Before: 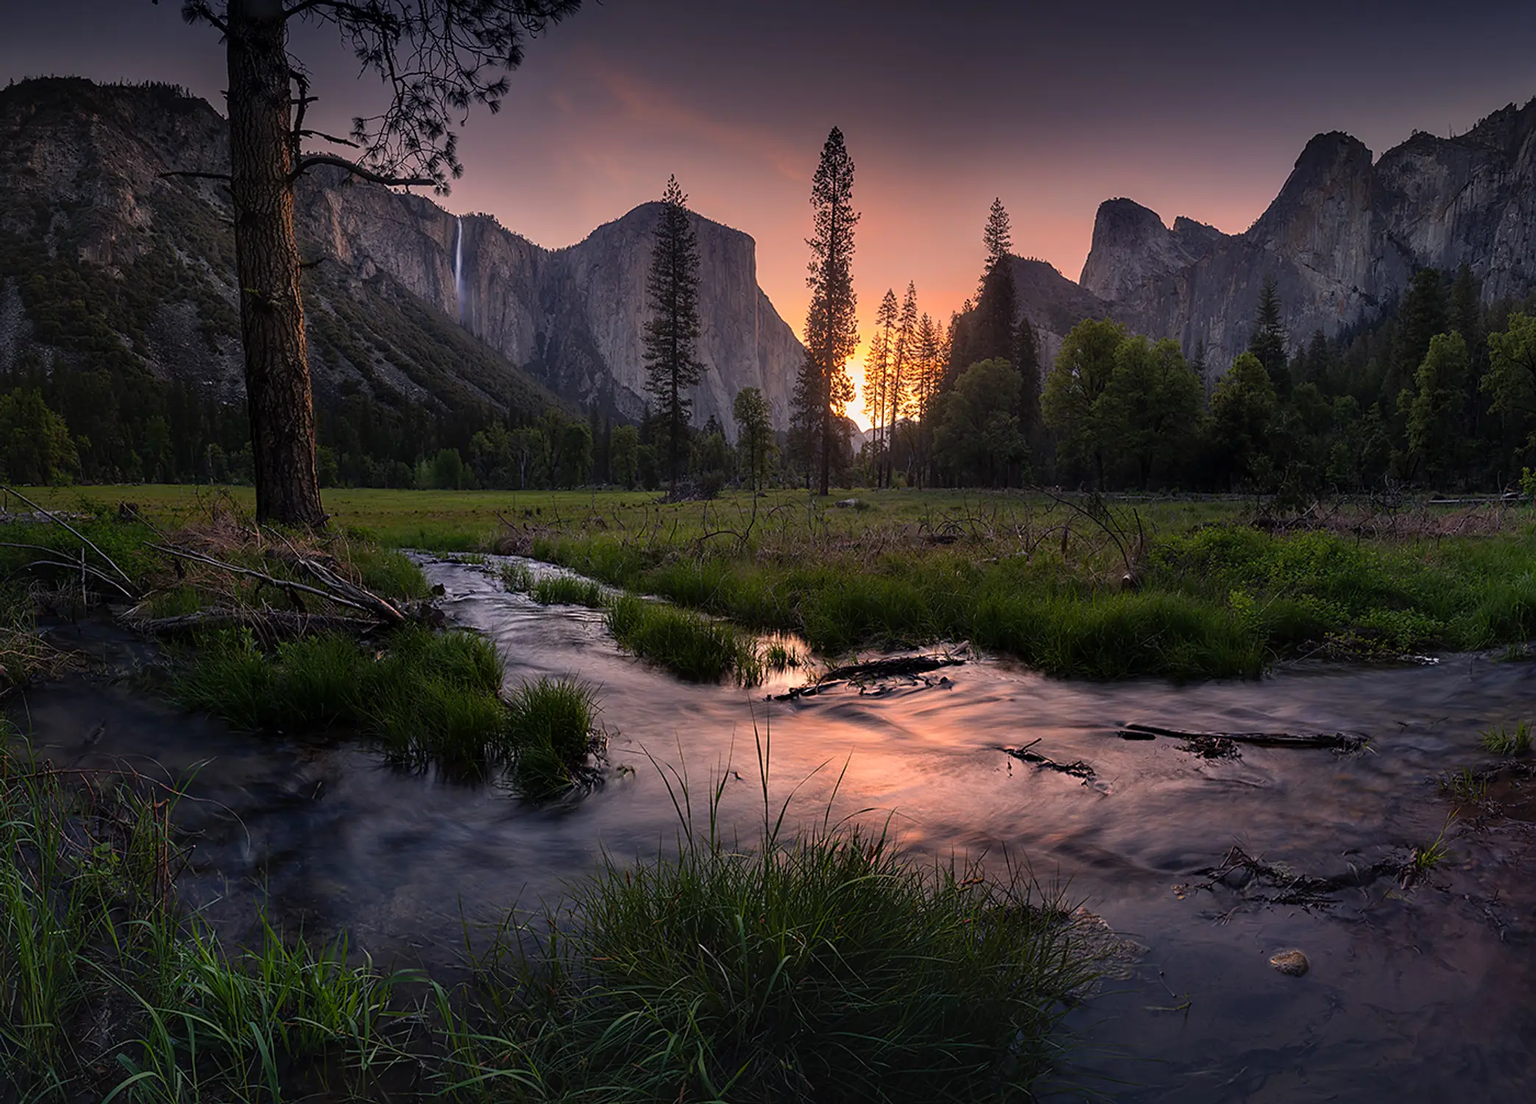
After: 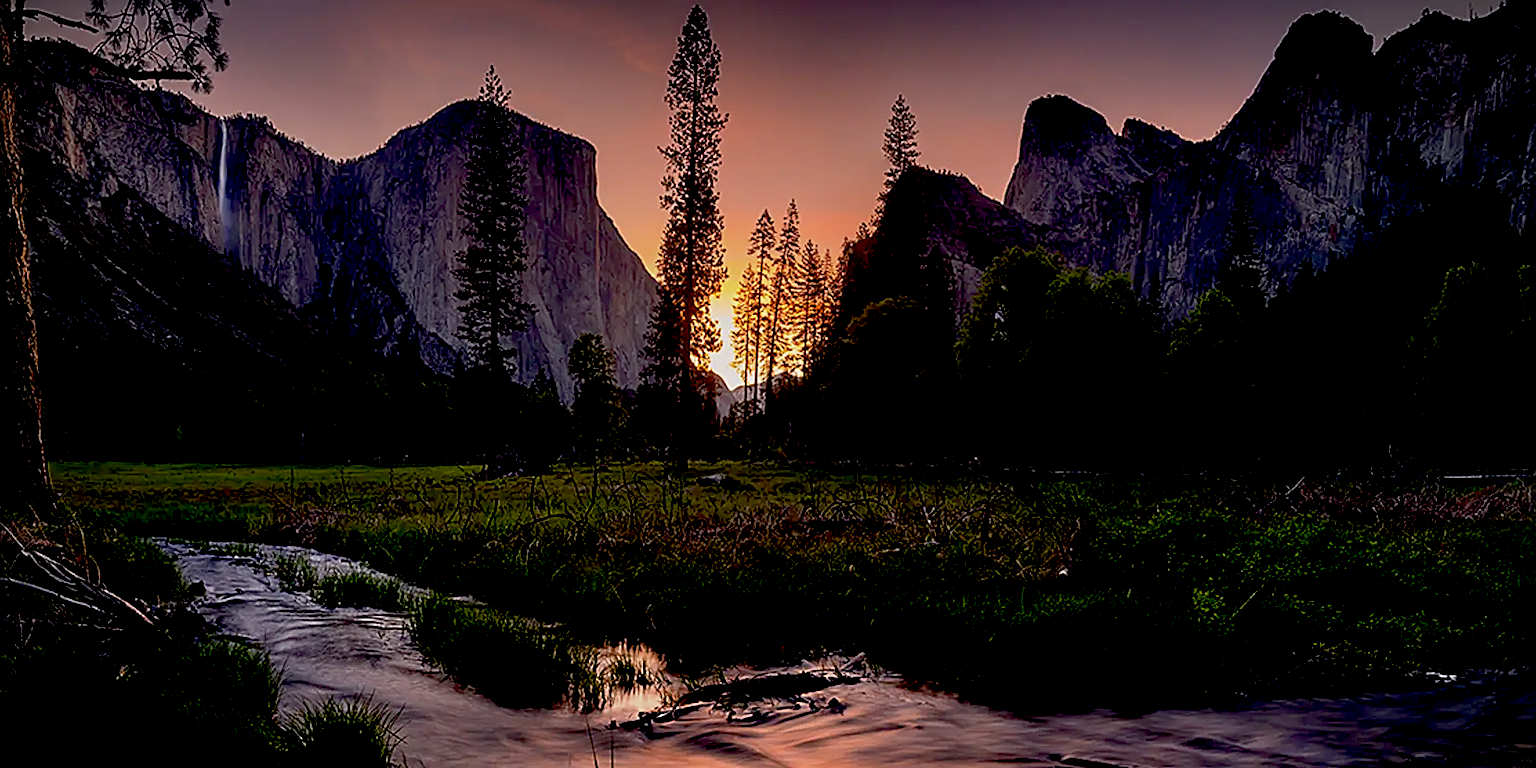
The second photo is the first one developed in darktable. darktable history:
crop: left 18.388%, top 11.071%, right 2.148%, bottom 33.604%
exposure: black level correction 0.048, exposure 0.013 EV, compensate highlight preservation false
vignetting: fall-off radius 61.23%
sharpen: on, module defaults
tone equalizer: -8 EV 0.223 EV, -7 EV 0.401 EV, -6 EV 0.434 EV, -5 EV 0.23 EV, -3 EV -0.255 EV, -2 EV -0.396 EV, -1 EV -0.418 EV, +0 EV -0.255 EV
